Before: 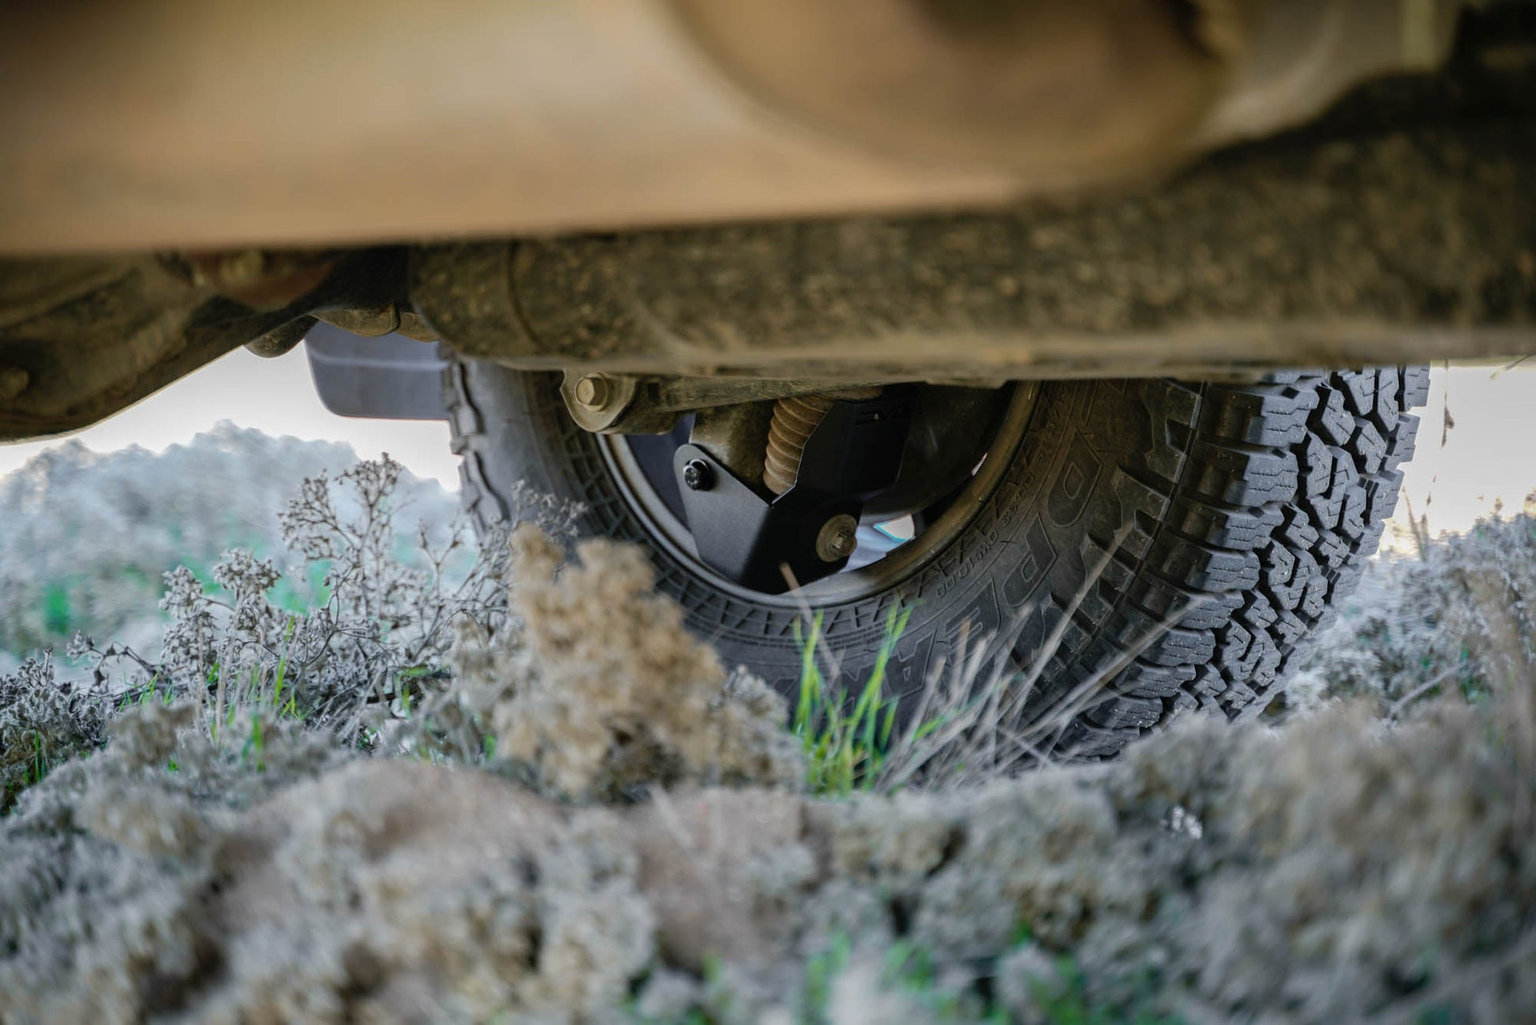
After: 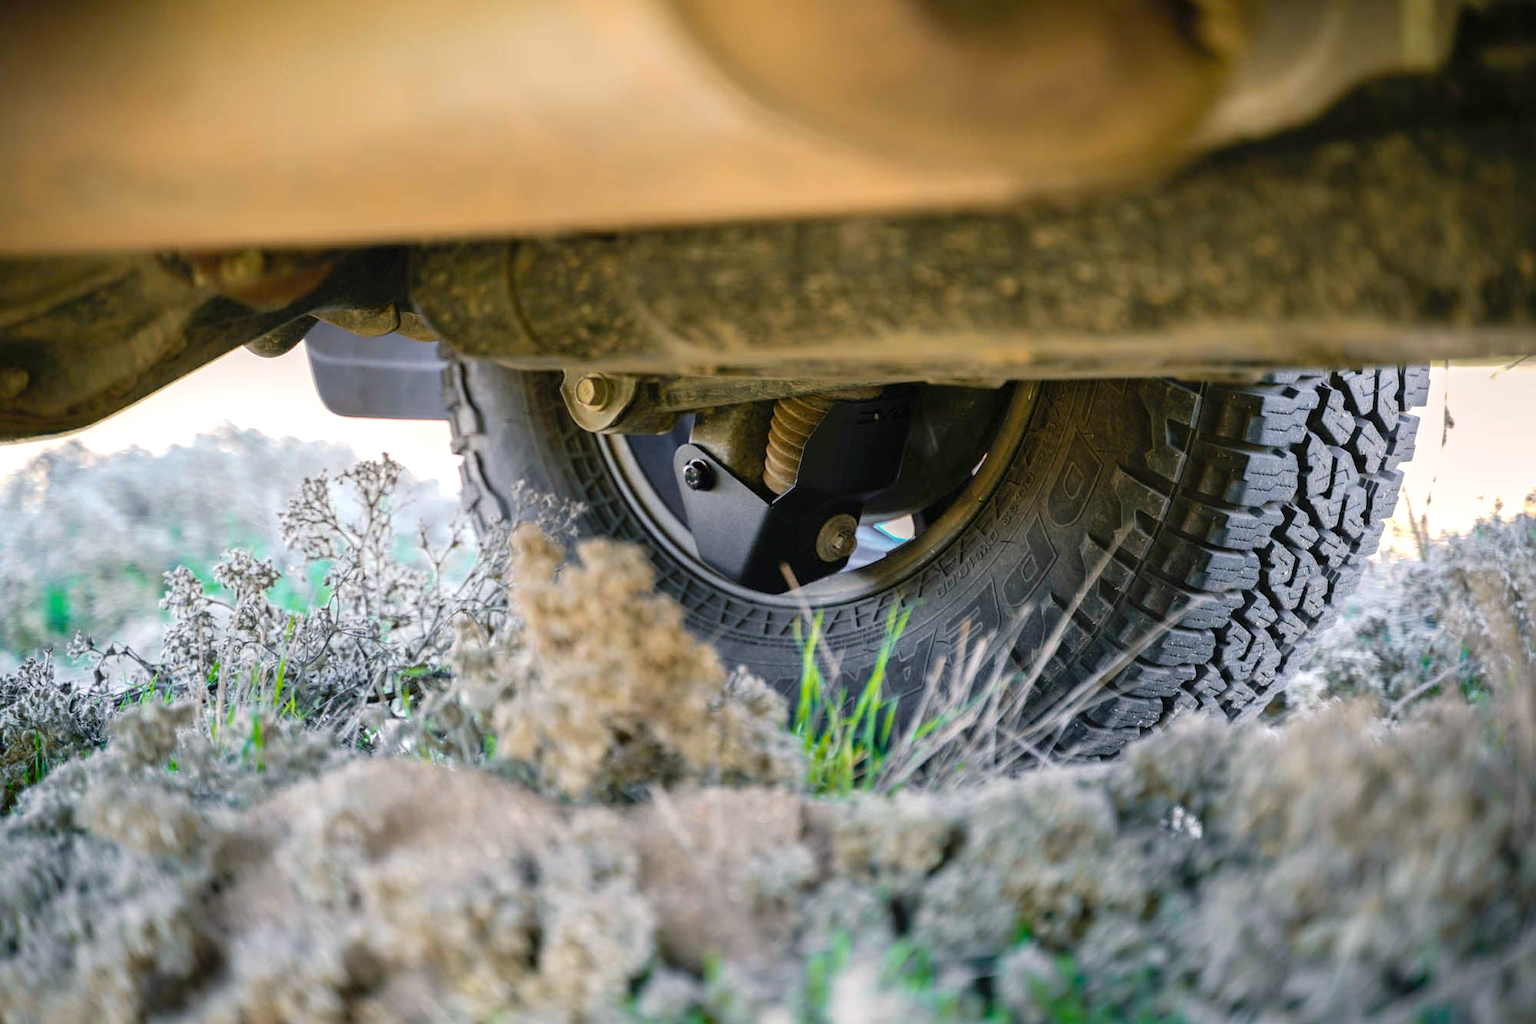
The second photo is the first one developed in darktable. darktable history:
exposure: exposure 0.603 EV, compensate exposure bias true, compensate highlight preservation false
color balance rgb: highlights gain › chroma 1.7%, highlights gain › hue 57.06°, perceptual saturation grading › global saturation 25.226%
